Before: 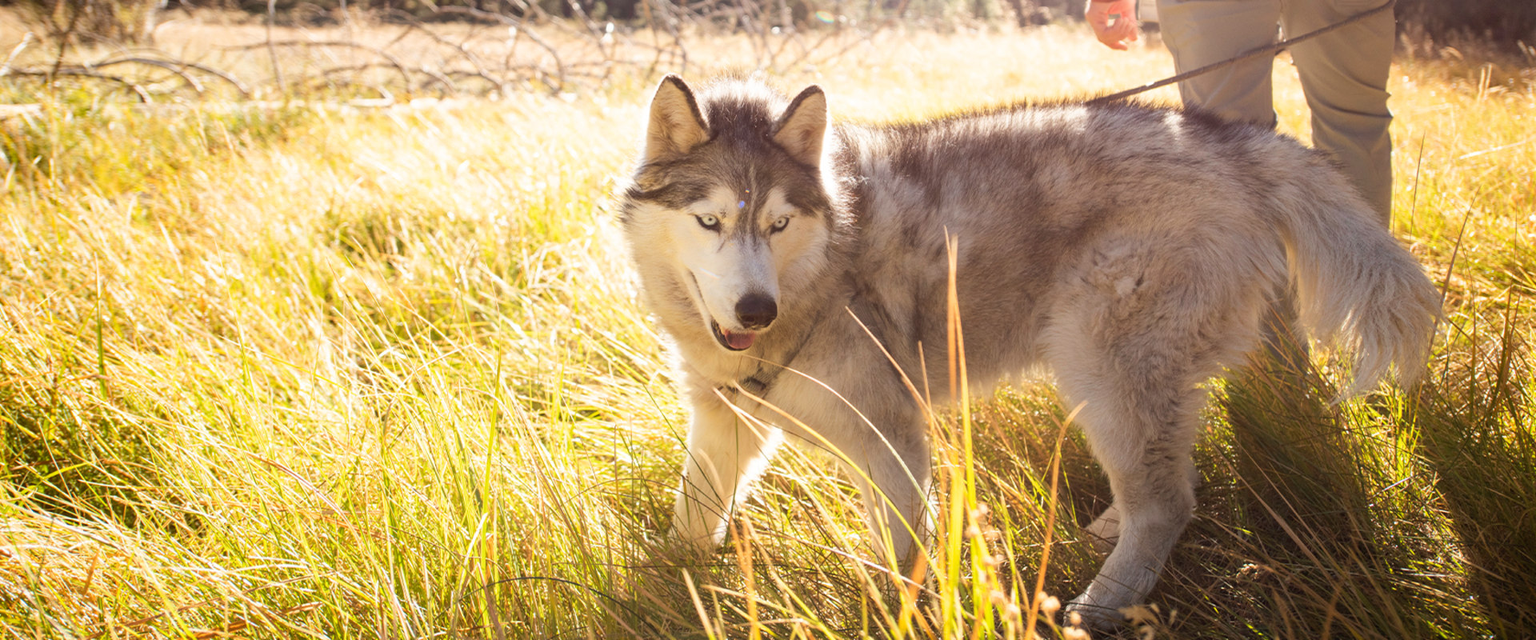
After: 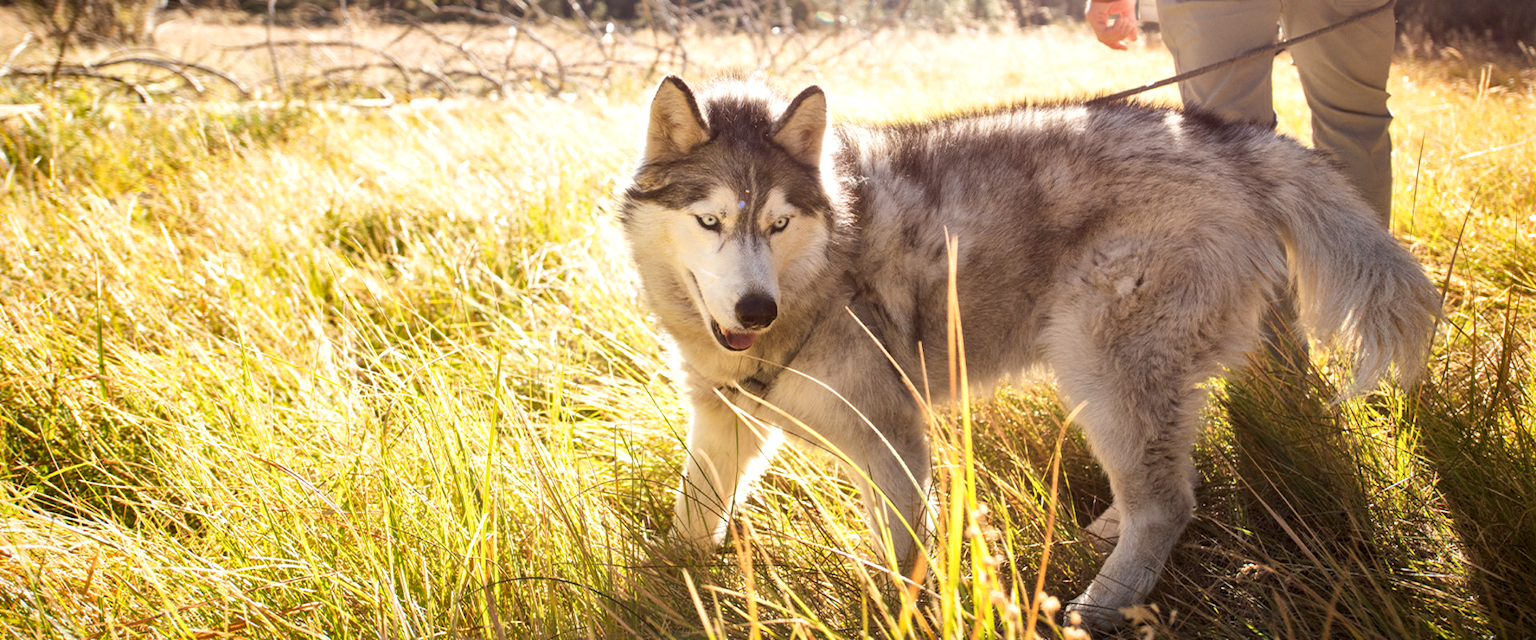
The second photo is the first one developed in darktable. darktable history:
local contrast: mode bilateral grid, contrast 26, coarseness 61, detail 151%, midtone range 0.2
